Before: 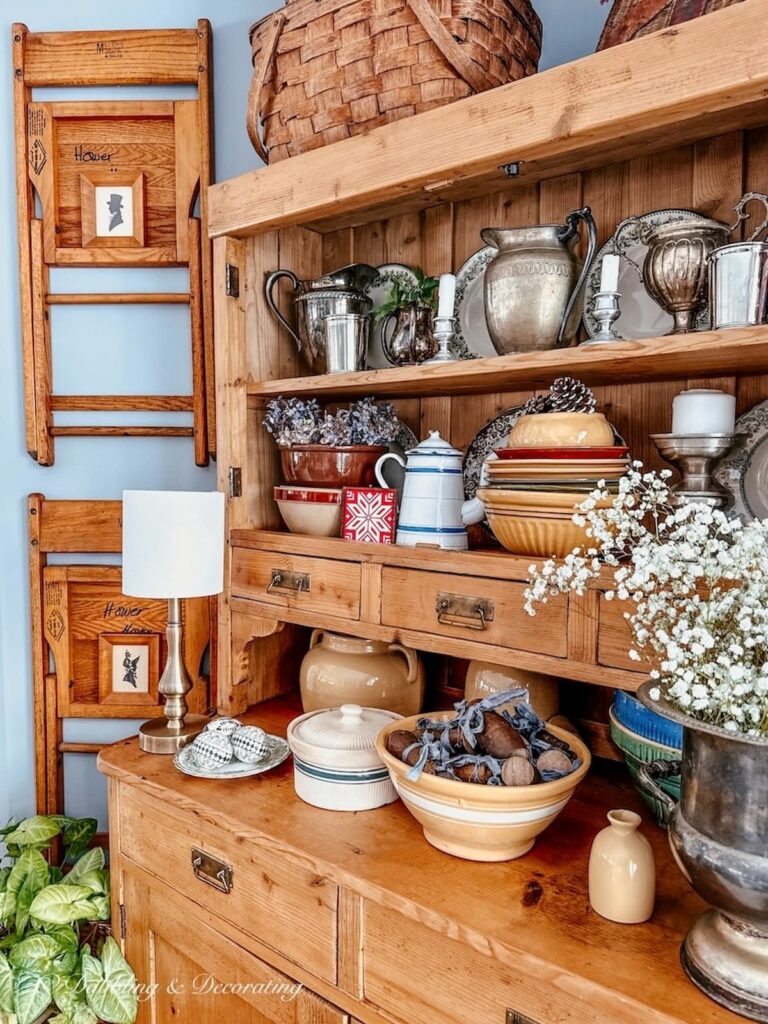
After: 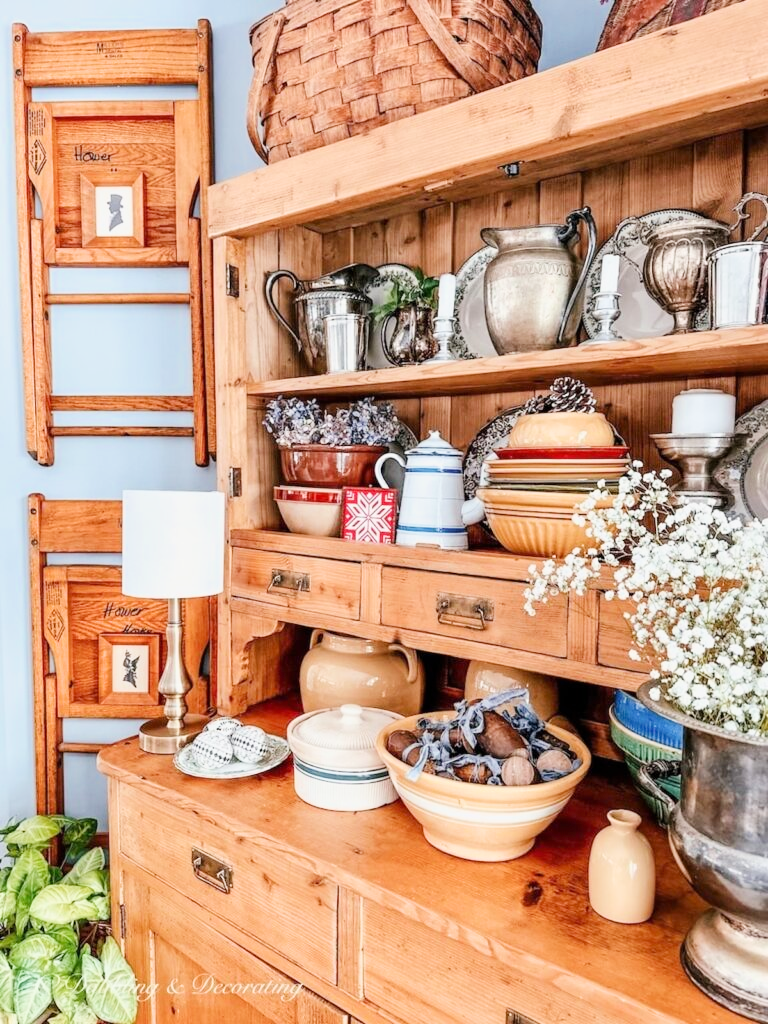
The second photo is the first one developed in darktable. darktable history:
exposure: black level correction 0, exposure 1.103 EV, compensate highlight preservation false
filmic rgb: black relative exposure -7.96 EV, white relative exposure 4.04 EV, hardness 4.19, contrast in shadows safe
